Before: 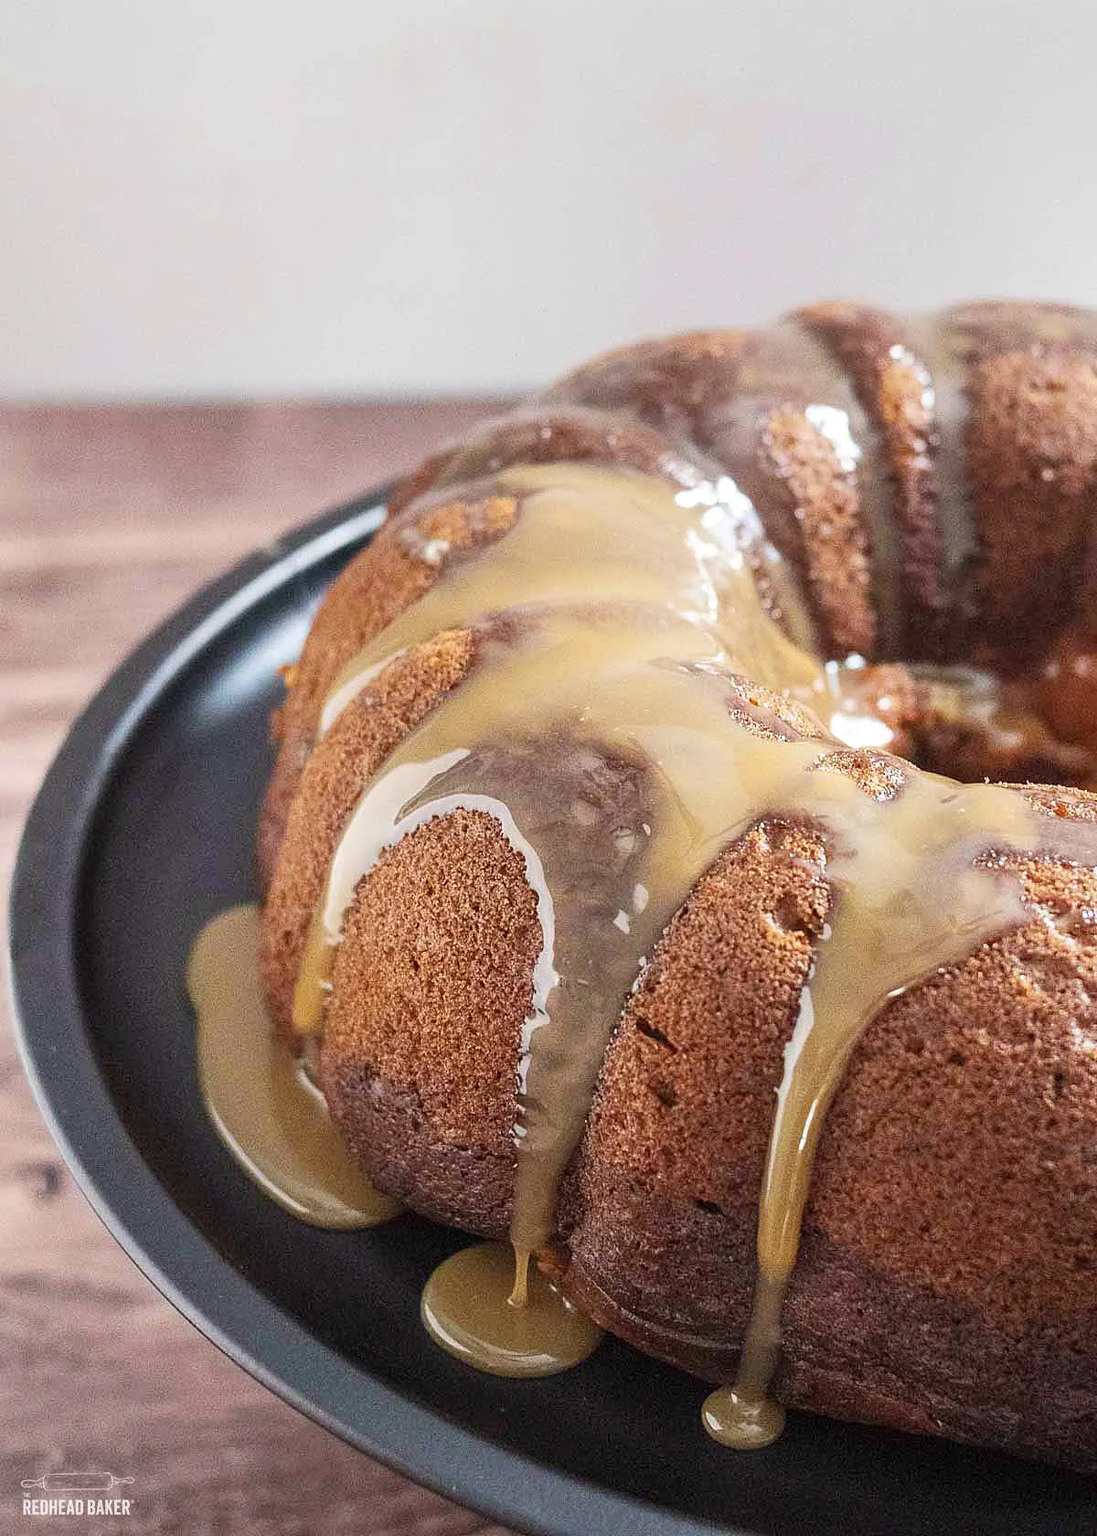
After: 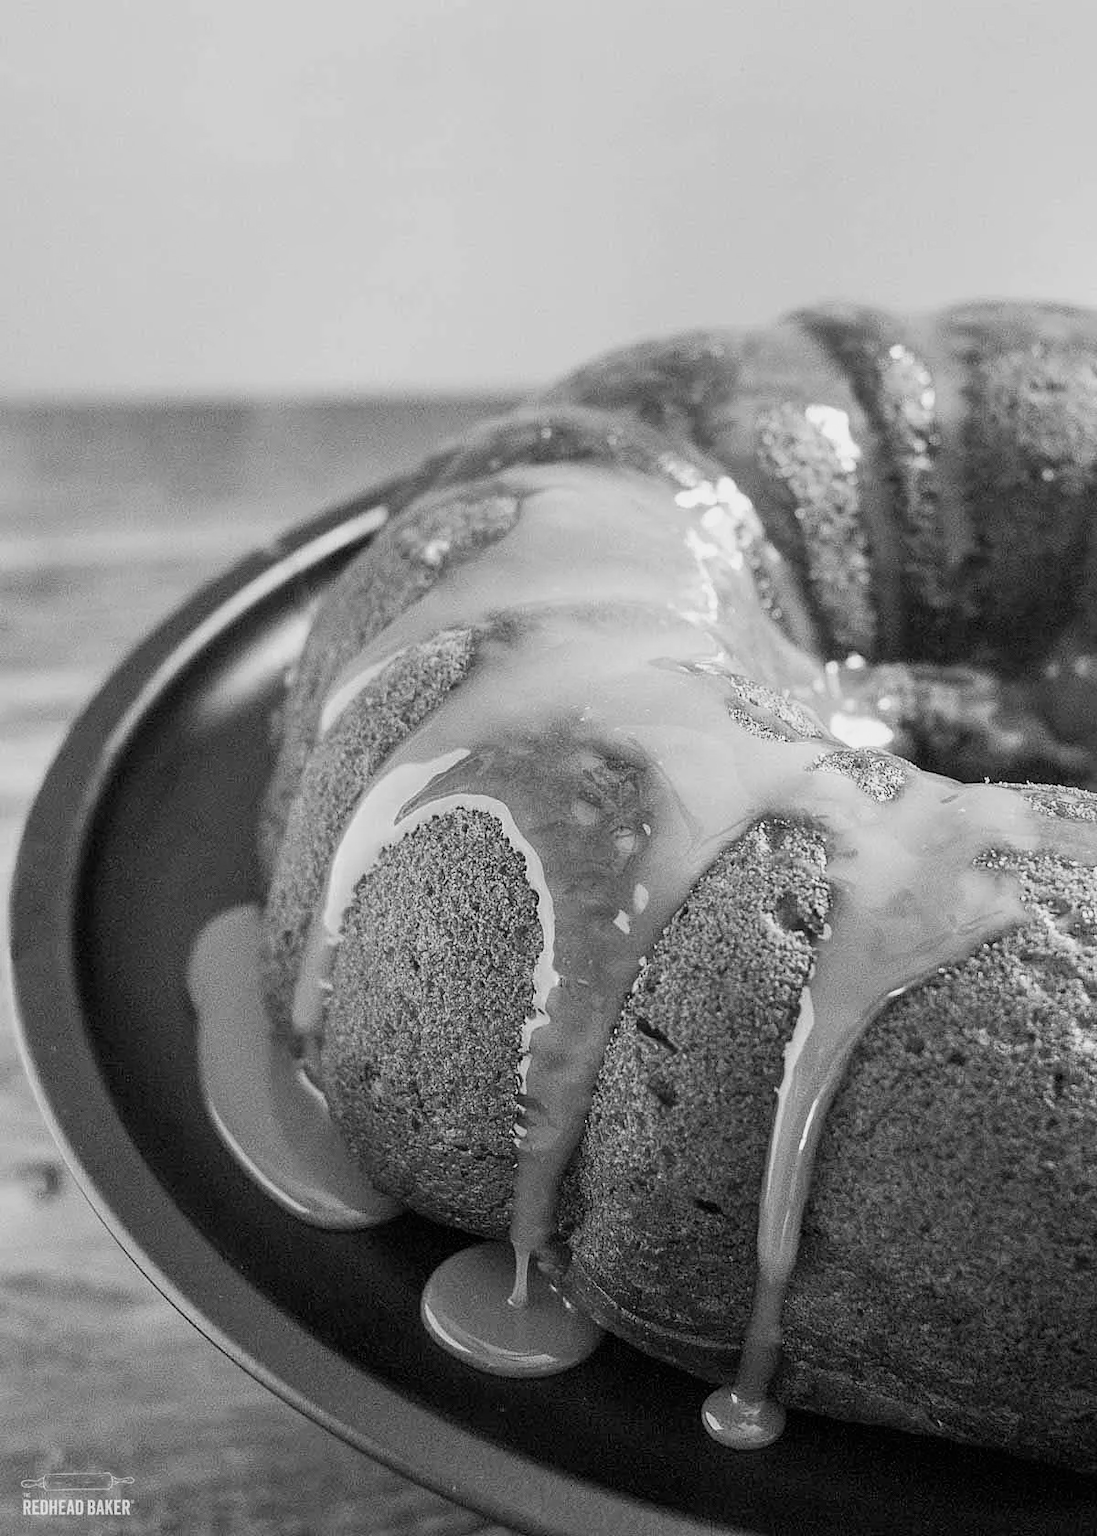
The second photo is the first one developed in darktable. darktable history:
rgb levels: preserve colors max RGB
monochrome: a -74.22, b 78.2
